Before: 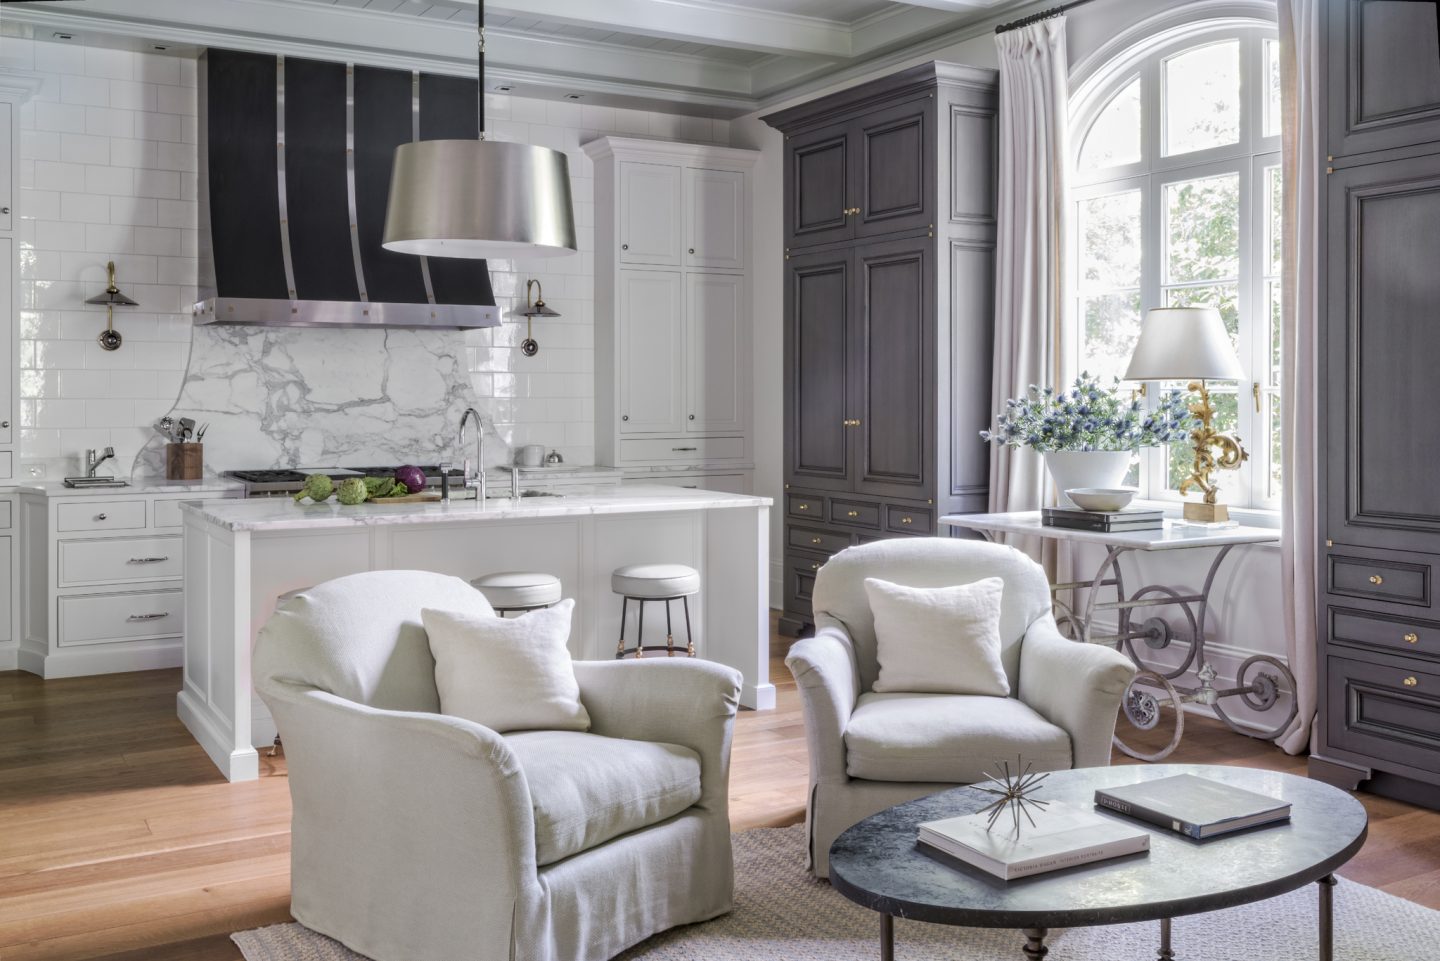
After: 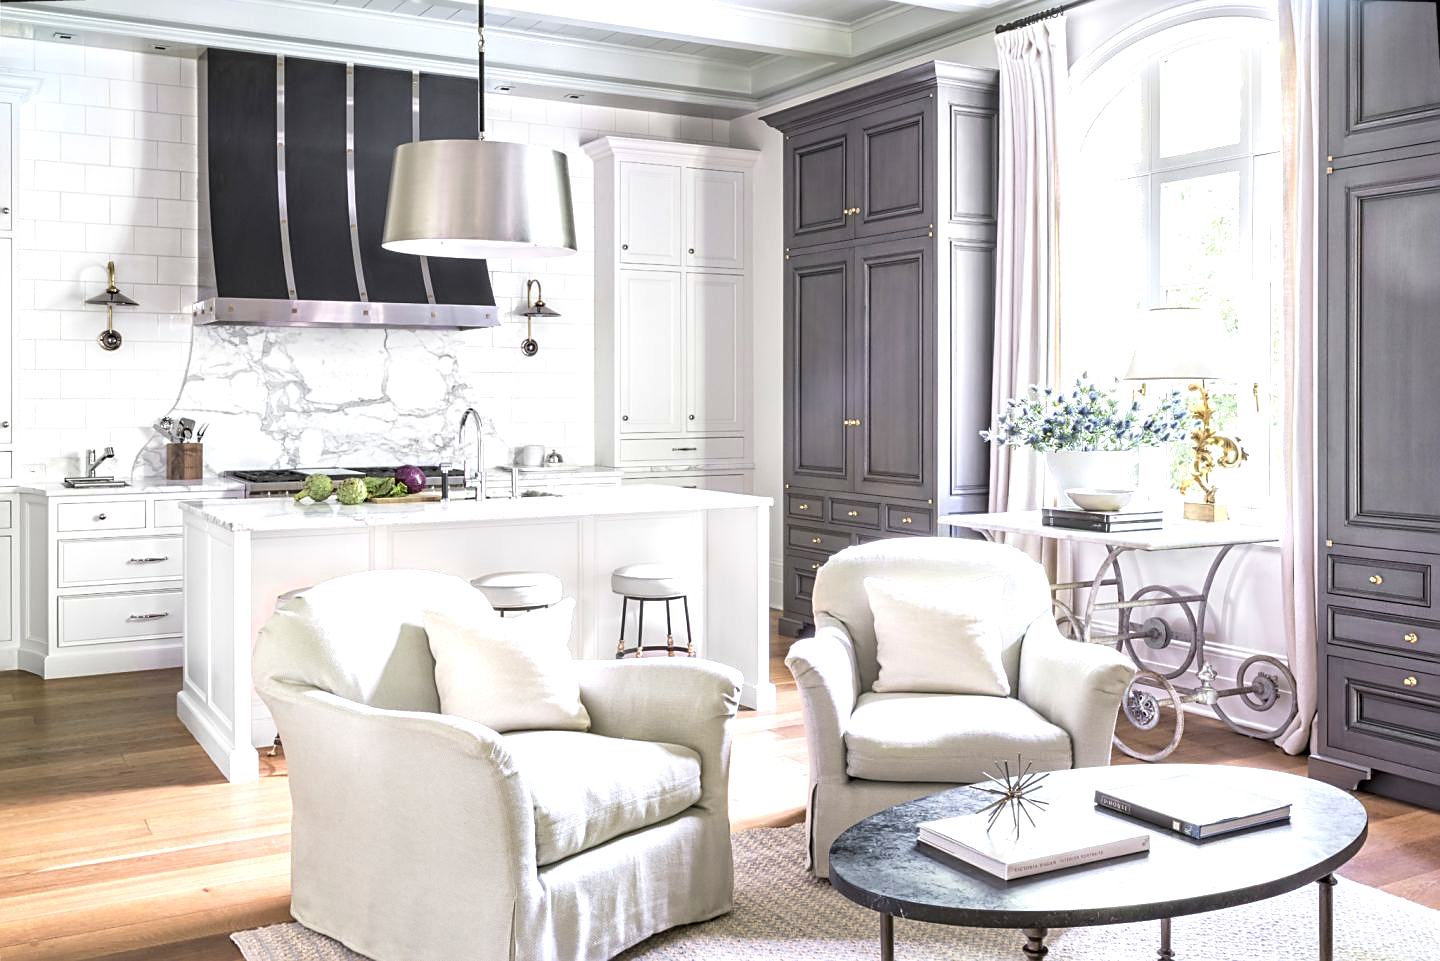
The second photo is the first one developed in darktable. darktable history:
exposure: black level correction 0, exposure 1.104 EV, compensate highlight preservation false
sharpen: on, module defaults
